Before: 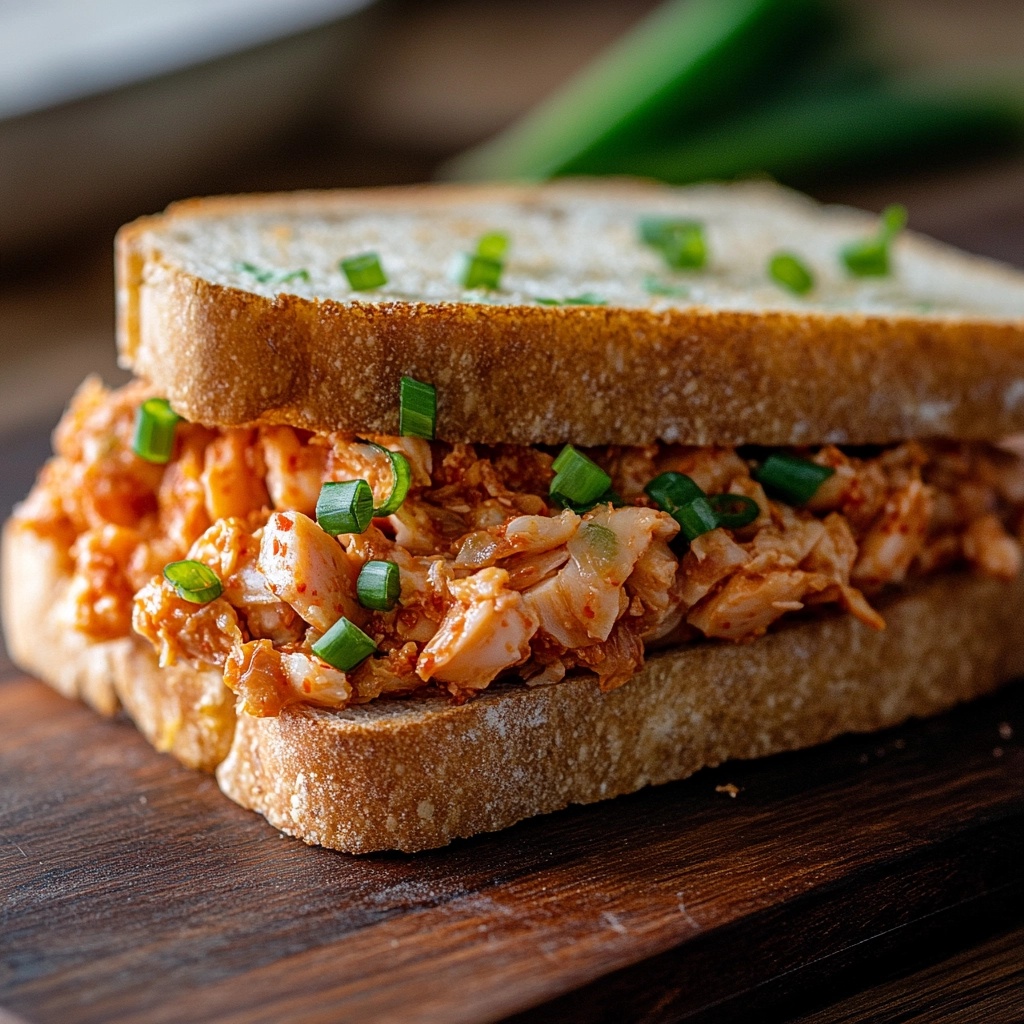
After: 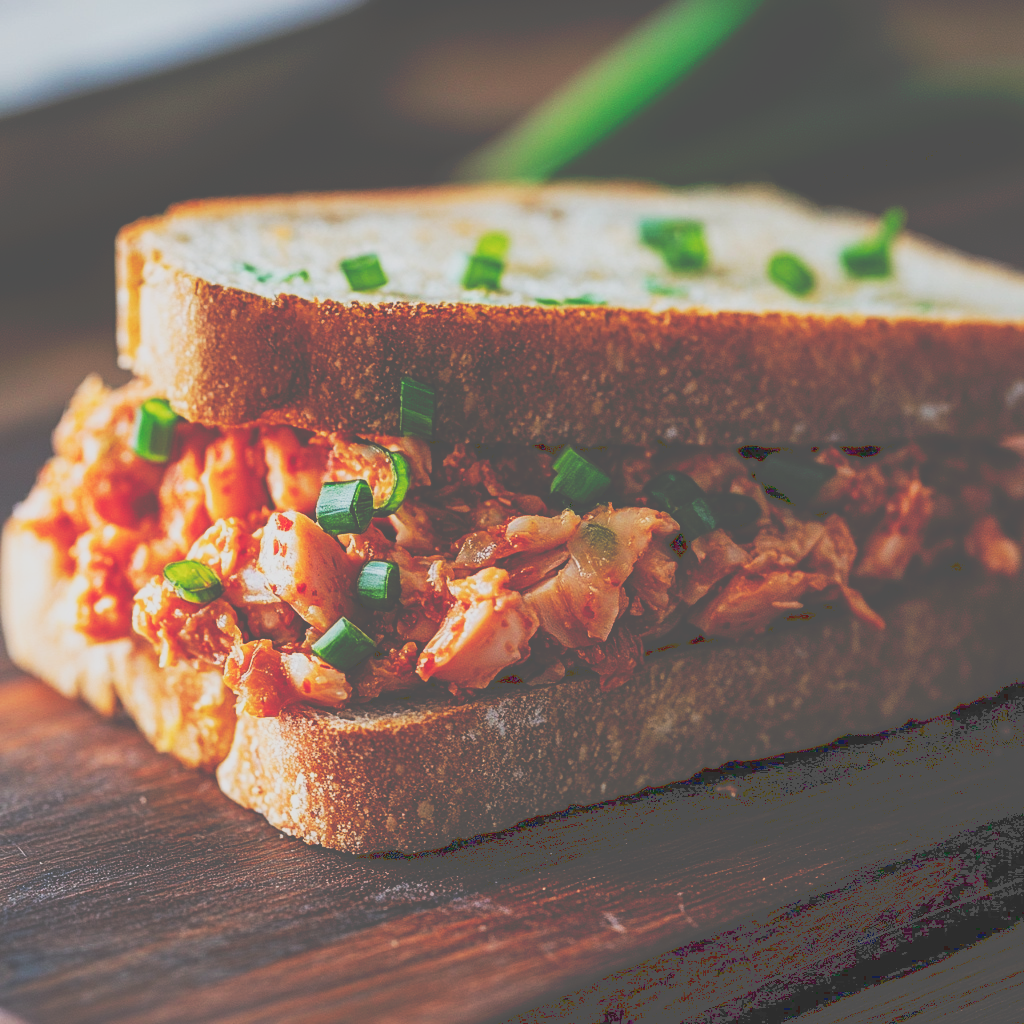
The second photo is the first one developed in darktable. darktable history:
filmic rgb: black relative exposure -13 EV, threshold 3 EV, target white luminance 85%, hardness 6.3, latitude 42.11%, contrast 0.858, shadows ↔ highlights balance 8.63%, color science v4 (2020), enable highlight reconstruction true
tone curve: curves: ch0 [(0, 0) (0.003, 0.331) (0.011, 0.333) (0.025, 0.333) (0.044, 0.334) (0.069, 0.335) (0.1, 0.338) (0.136, 0.342) (0.177, 0.347) (0.224, 0.352) (0.277, 0.359) (0.335, 0.39) (0.399, 0.434) (0.468, 0.509) (0.543, 0.615) (0.623, 0.731) (0.709, 0.814) (0.801, 0.88) (0.898, 0.921) (1, 1)], preserve colors none
tone equalizer: on, module defaults
